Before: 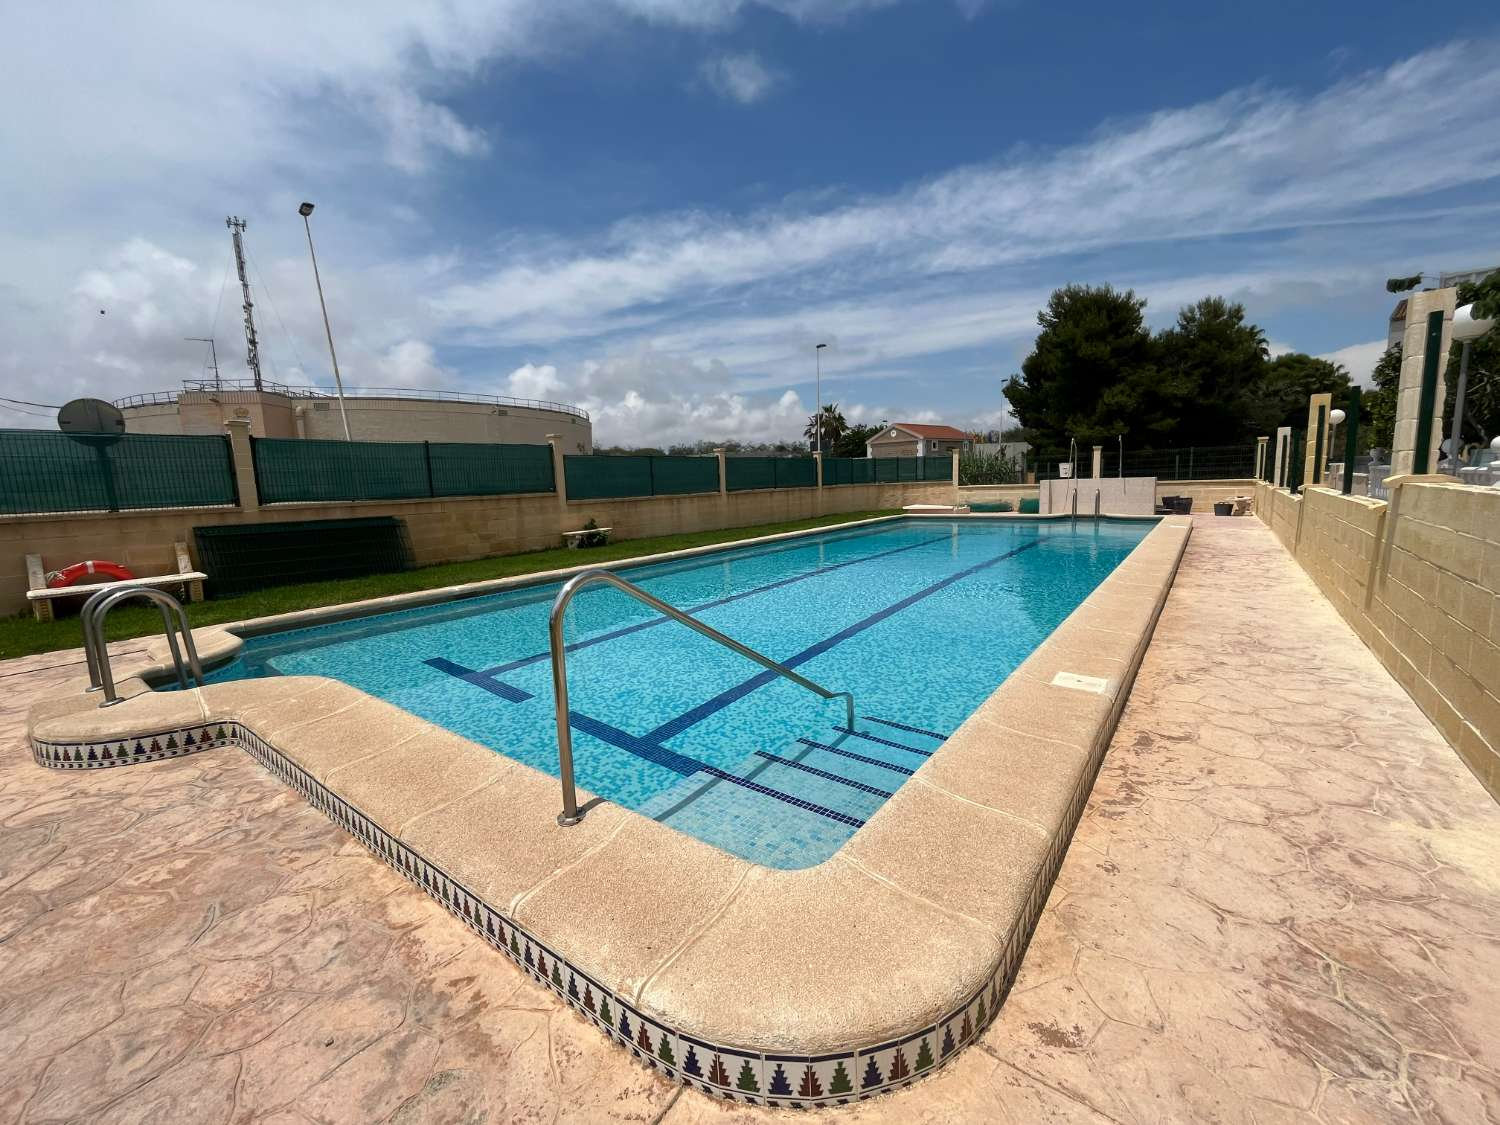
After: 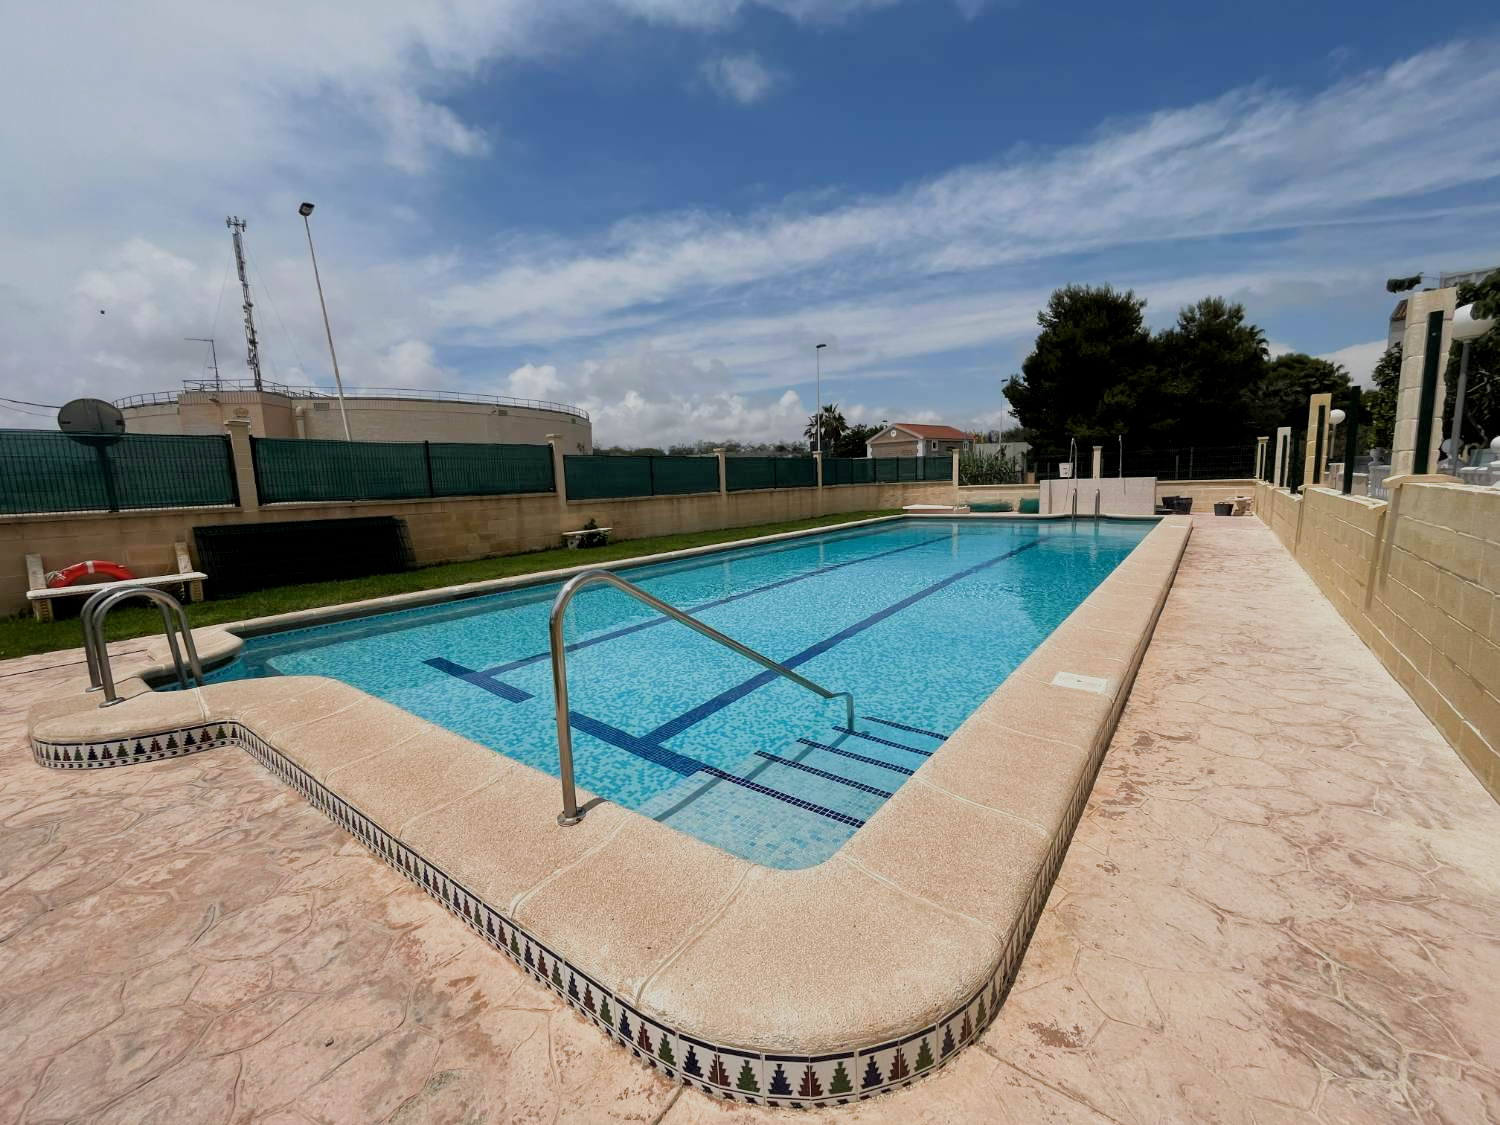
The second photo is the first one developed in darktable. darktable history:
filmic rgb: middle gray luminance 18.42%, black relative exposure -11.25 EV, white relative exposure 3.75 EV, threshold 6 EV, target black luminance 0%, hardness 5.87, latitude 57.4%, contrast 0.963, shadows ↔ highlights balance 49.98%, add noise in highlights 0, preserve chrominance luminance Y, color science v3 (2019), use custom middle-gray values true, iterations of high-quality reconstruction 0, contrast in highlights soft, enable highlight reconstruction true
rotate and perspective: automatic cropping off
